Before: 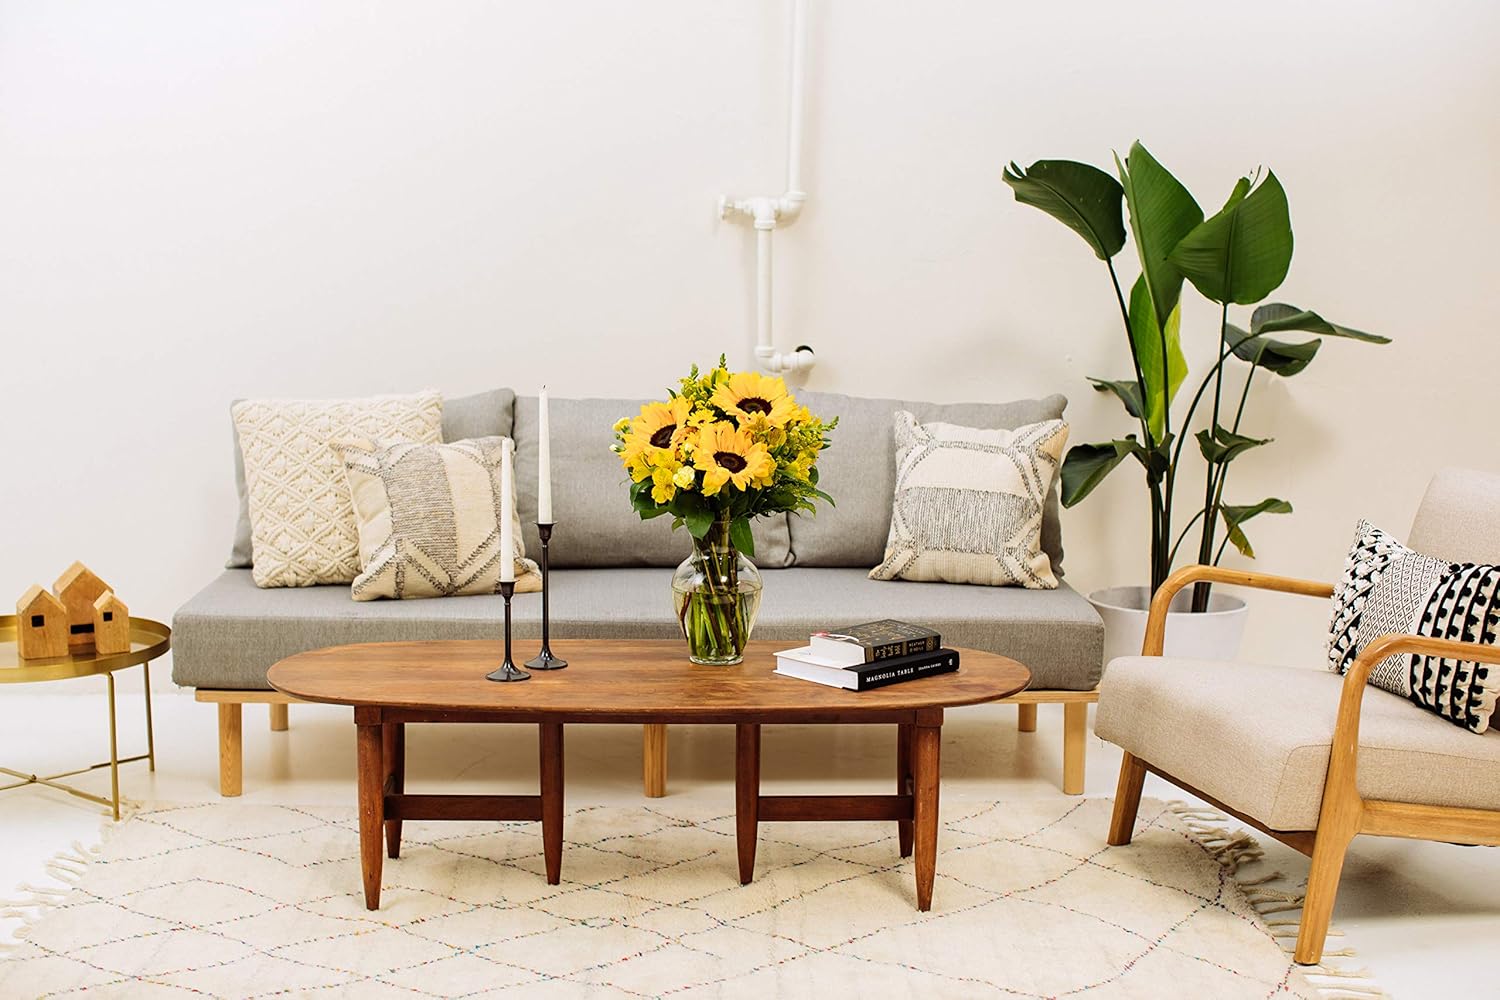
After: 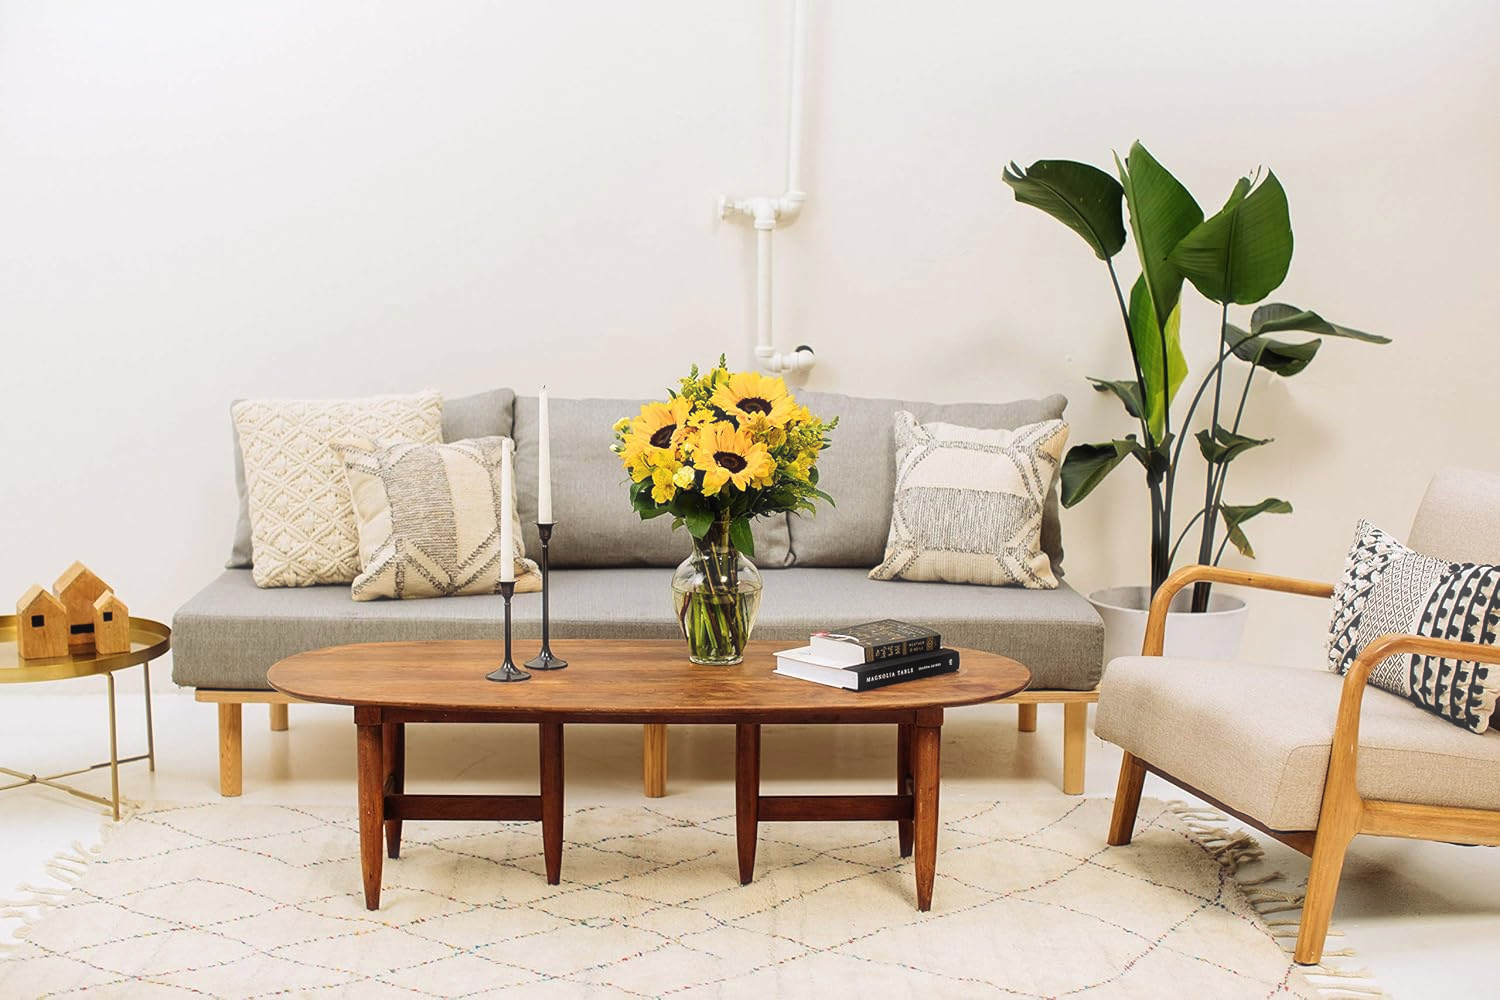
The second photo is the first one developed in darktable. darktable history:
haze removal: strength -0.094, compatibility mode true, adaptive false
